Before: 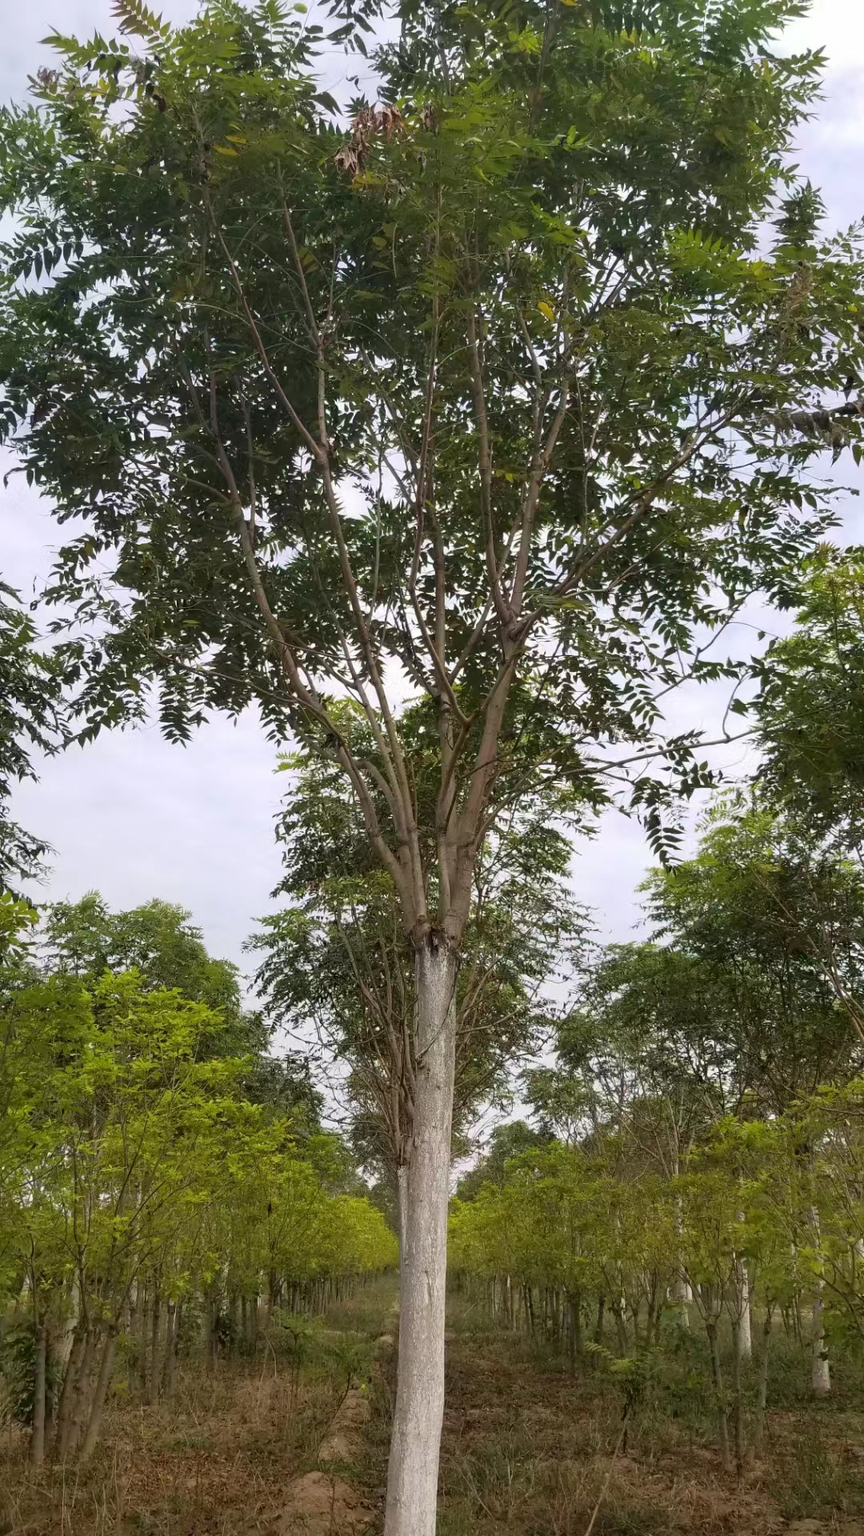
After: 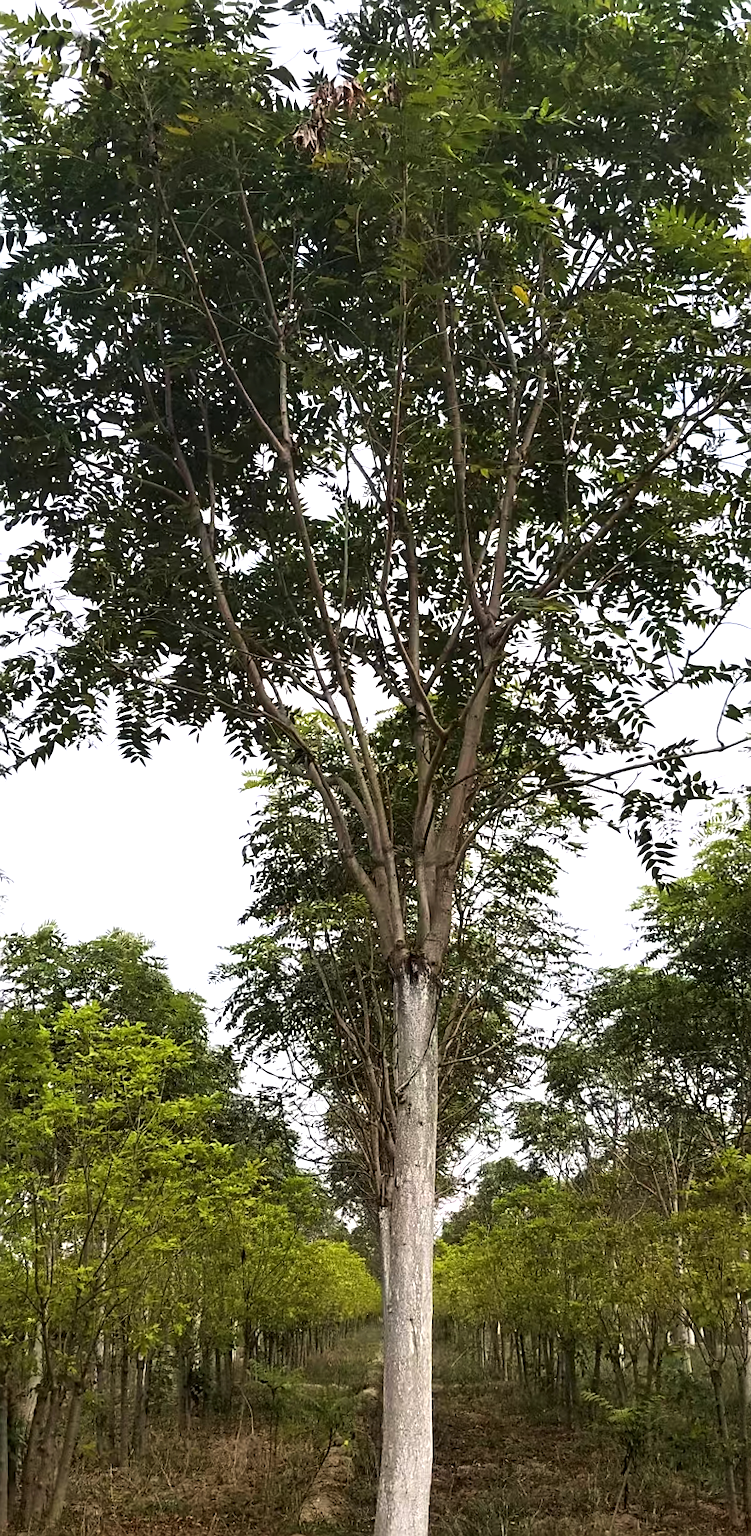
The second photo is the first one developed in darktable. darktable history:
sharpen: on, module defaults
tone equalizer: -8 EV -0.75 EV, -7 EV -0.7 EV, -6 EV -0.6 EV, -5 EV -0.4 EV, -3 EV 0.4 EV, -2 EV 0.6 EV, -1 EV 0.7 EV, +0 EV 0.75 EV, edges refinement/feathering 500, mask exposure compensation -1.57 EV, preserve details no
crop and rotate: angle 1°, left 4.281%, top 0.642%, right 11.383%, bottom 2.486%
